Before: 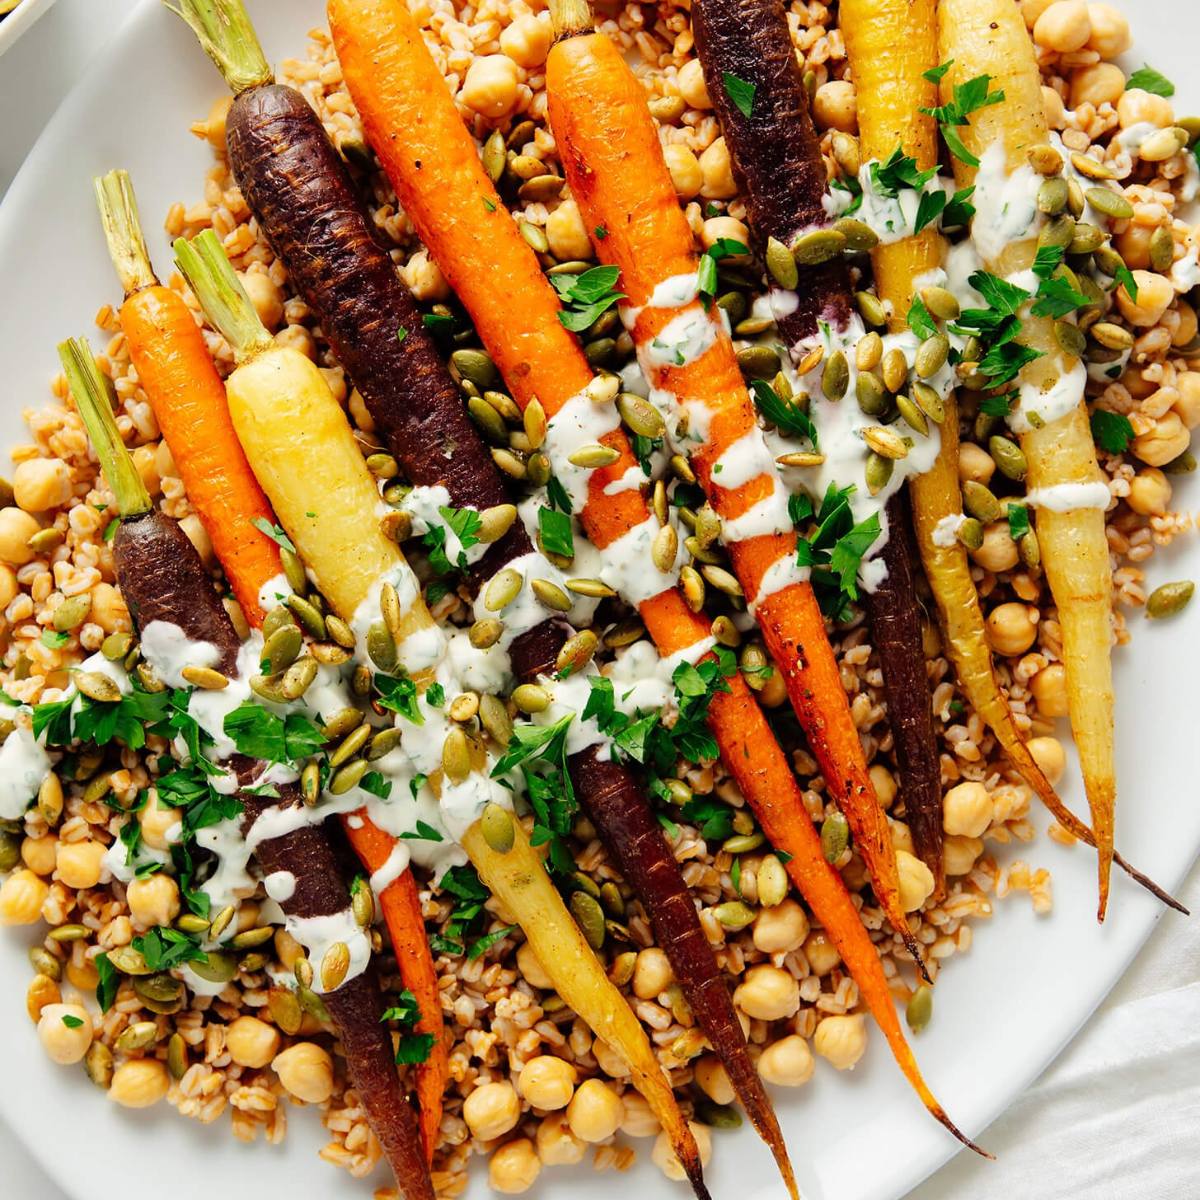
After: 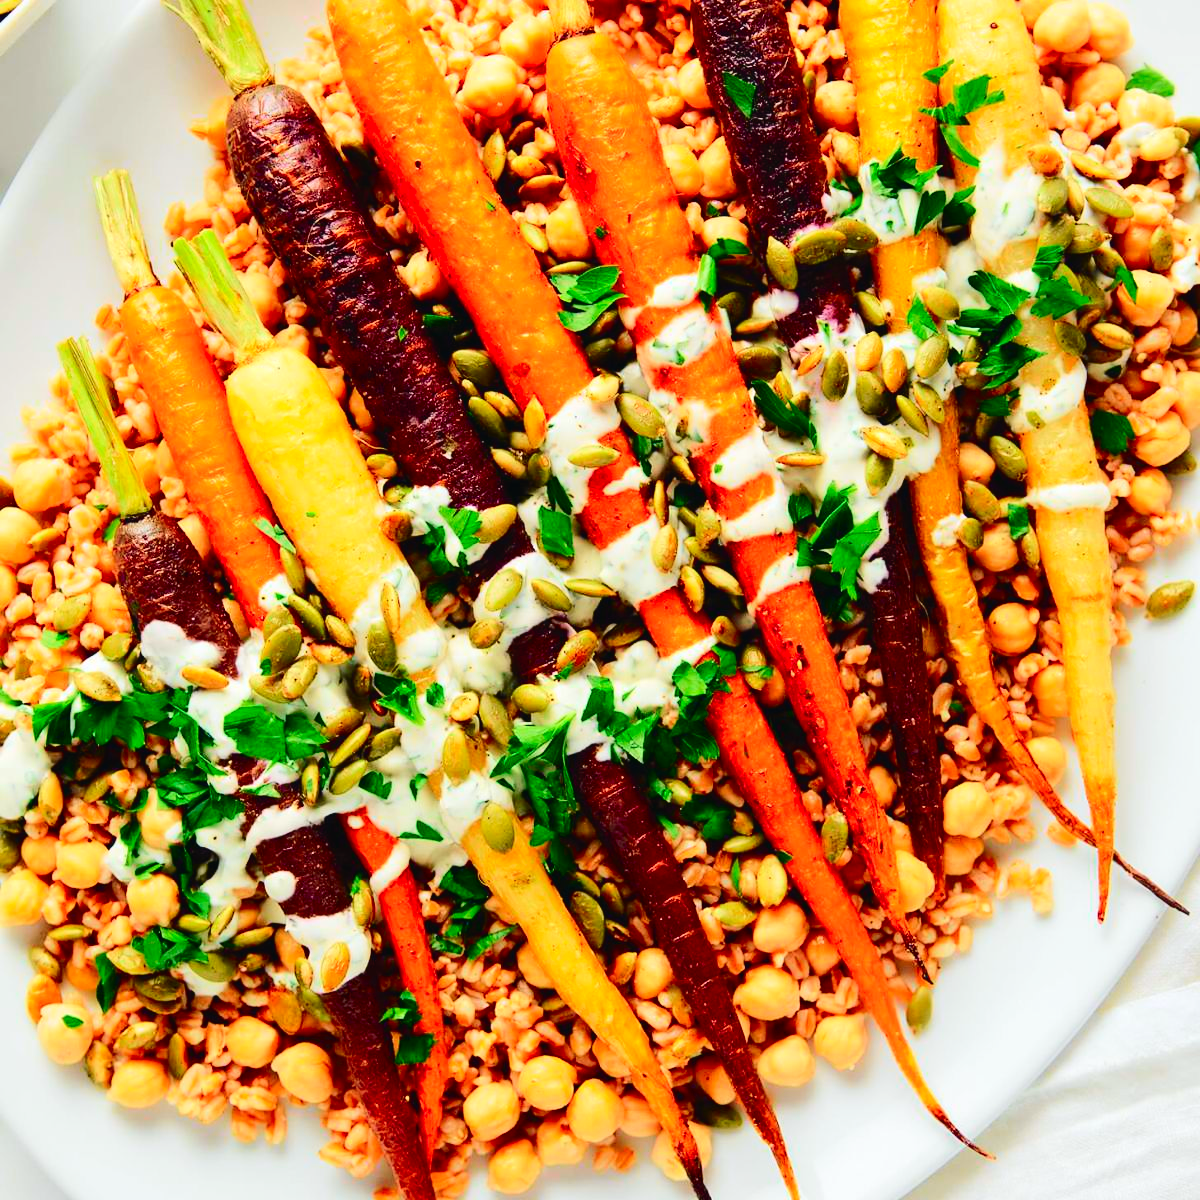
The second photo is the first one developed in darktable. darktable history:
tone curve: curves: ch0 [(0, 0.023) (0.103, 0.087) (0.277, 0.28) (0.438, 0.547) (0.546, 0.678) (0.735, 0.843) (0.994, 1)]; ch1 [(0, 0) (0.371, 0.261) (0.465, 0.42) (0.488, 0.477) (0.512, 0.513) (0.542, 0.581) (0.574, 0.647) (0.636, 0.747) (1, 1)]; ch2 [(0, 0) (0.369, 0.388) (0.449, 0.431) (0.478, 0.471) (0.516, 0.517) (0.575, 0.642) (0.649, 0.726) (1, 1)], color space Lab, independent channels, preserve colors none
